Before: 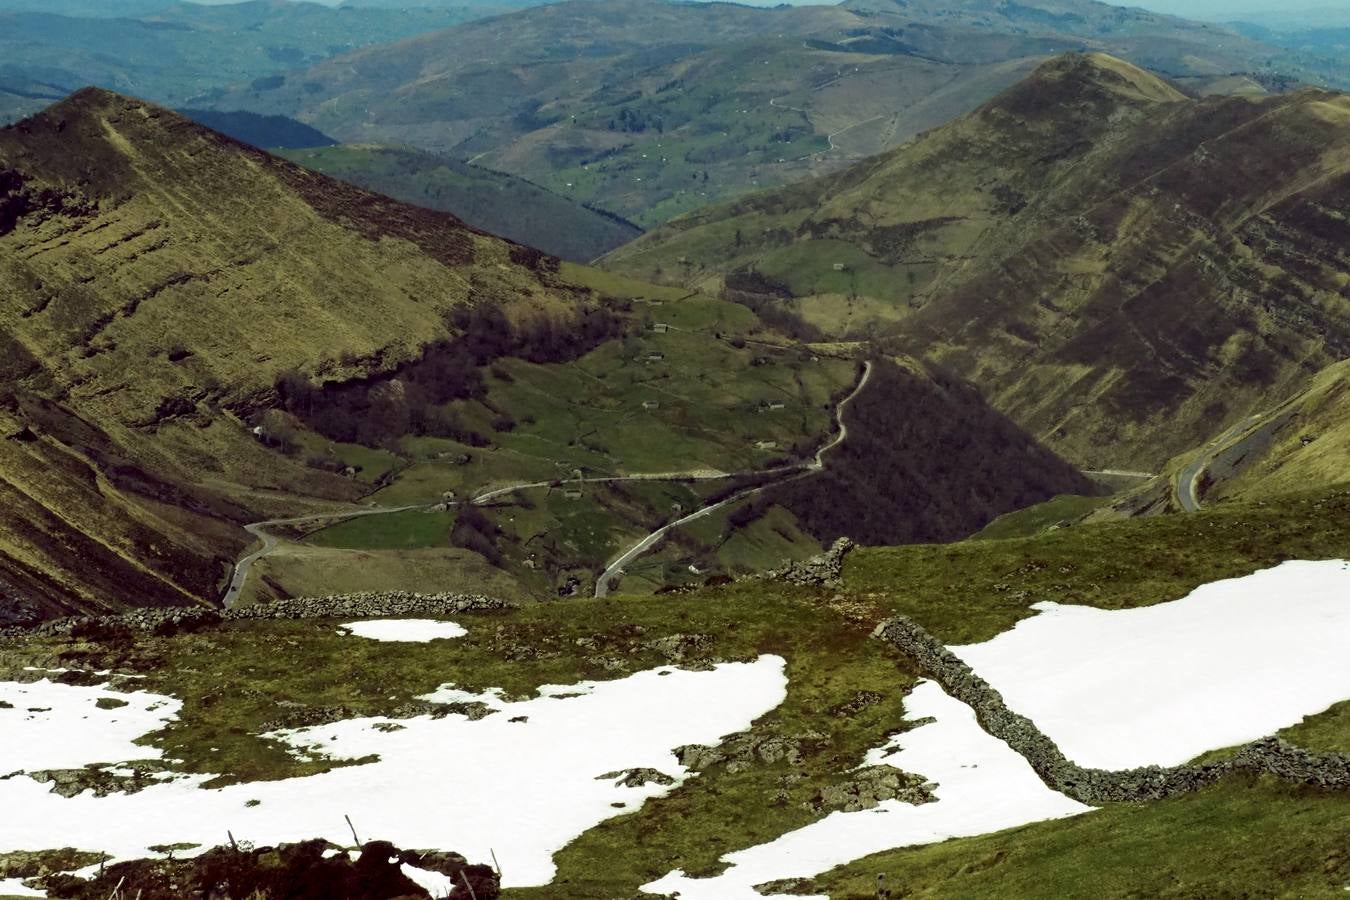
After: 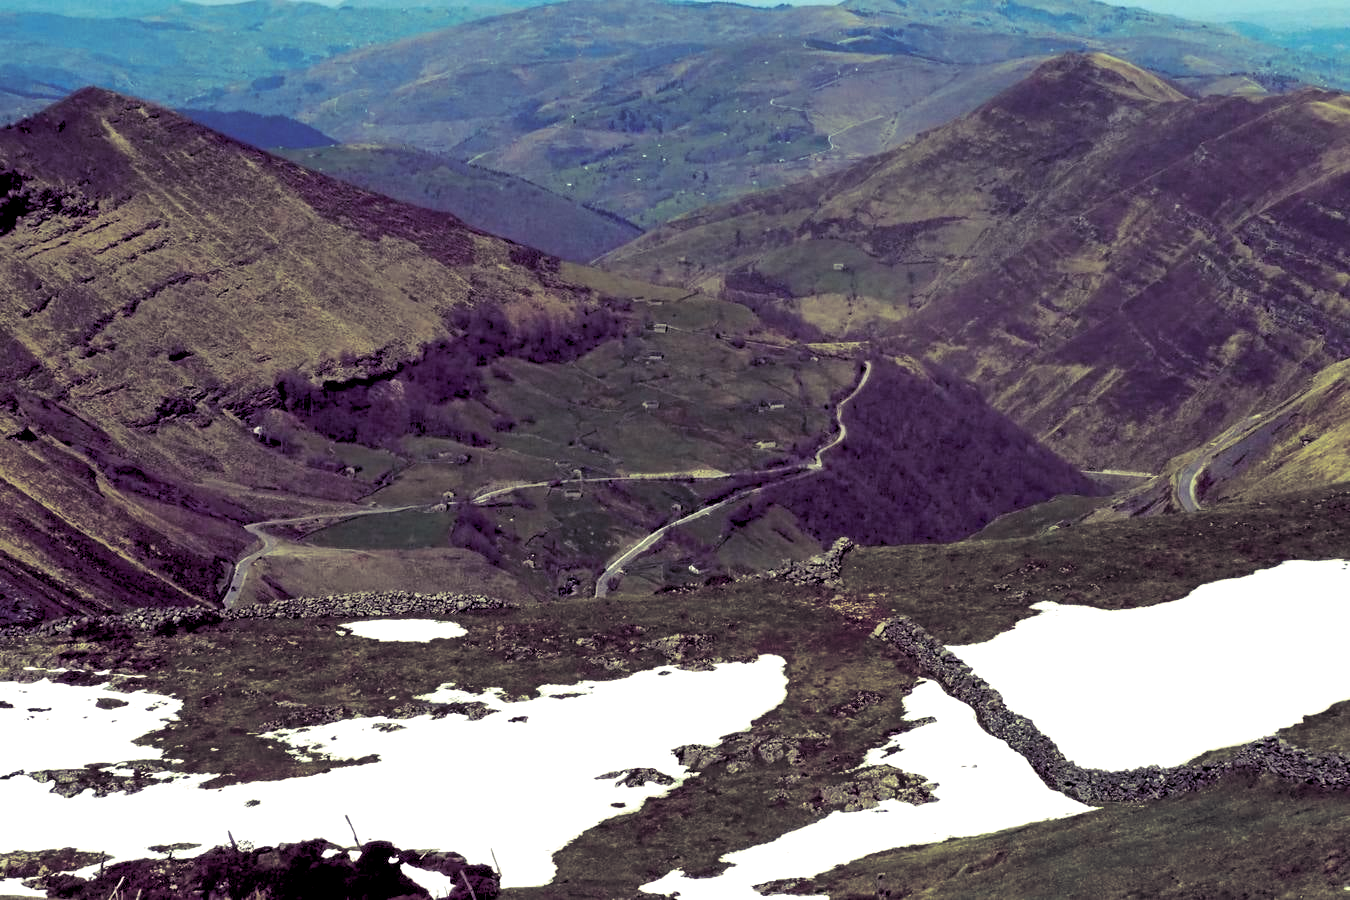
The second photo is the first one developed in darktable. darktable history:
exposure: exposure 0.636 EV, compensate highlight preservation false
split-toning: shadows › hue 255.6°, shadows › saturation 0.66, highlights › hue 43.2°, highlights › saturation 0.68, balance -50.1
color balance rgb: global offset › luminance -0.5%, perceptual saturation grading › highlights -17.77%, perceptual saturation grading › mid-tones 33.1%, perceptual saturation grading › shadows 50.52%, perceptual brilliance grading › highlights 10.8%, perceptual brilliance grading › shadows -10.8%, global vibrance 24.22%, contrast -25%
shadows and highlights: soften with gaussian
